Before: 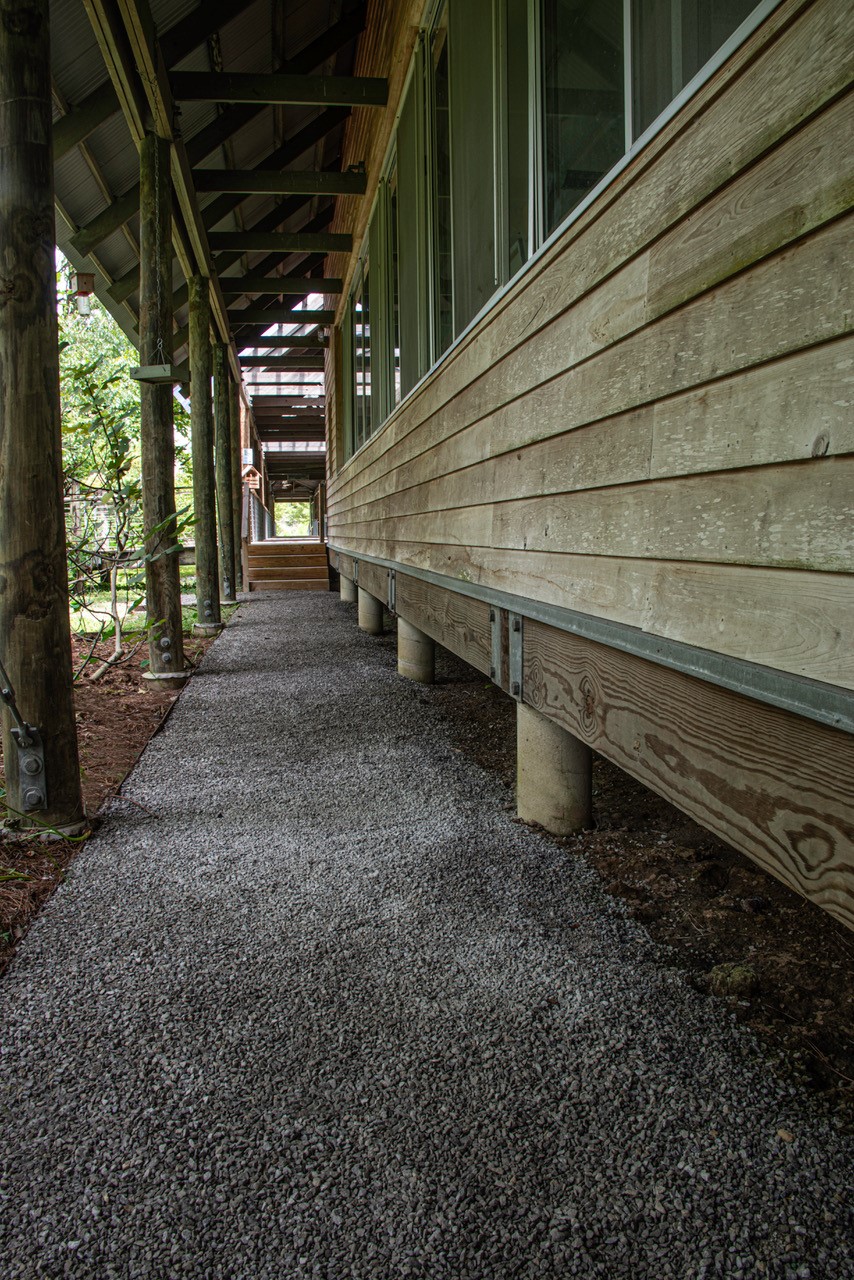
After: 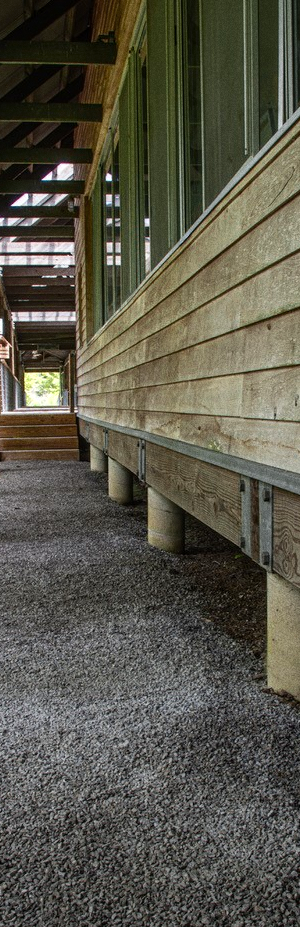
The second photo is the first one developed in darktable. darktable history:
grain: coarseness 0.09 ISO
color zones: curves: ch0 [(0, 0.485) (0.178, 0.476) (0.261, 0.623) (0.411, 0.403) (0.708, 0.603) (0.934, 0.412)]; ch1 [(0.003, 0.485) (0.149, 0.496) (0.229, 0.584) (0.326, 0.551) (0.484, 0.262) (0.757, 0.643)]
crop and rotate: left 29.476%, top 10.214%, right 35.32%, bottom 17.333%
